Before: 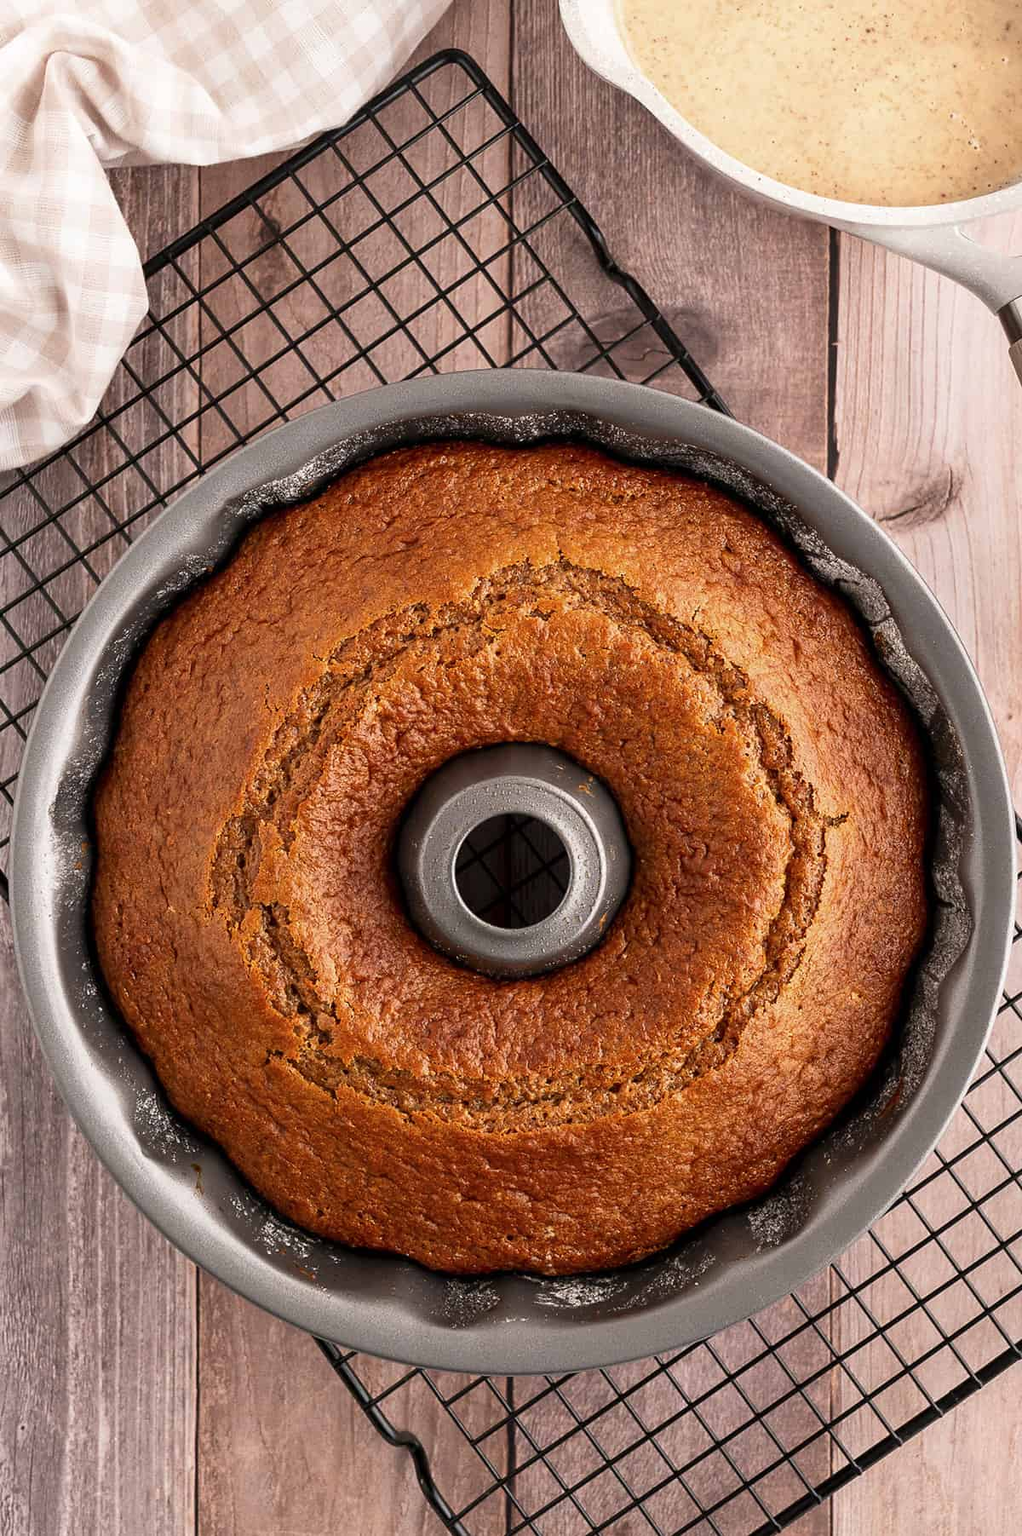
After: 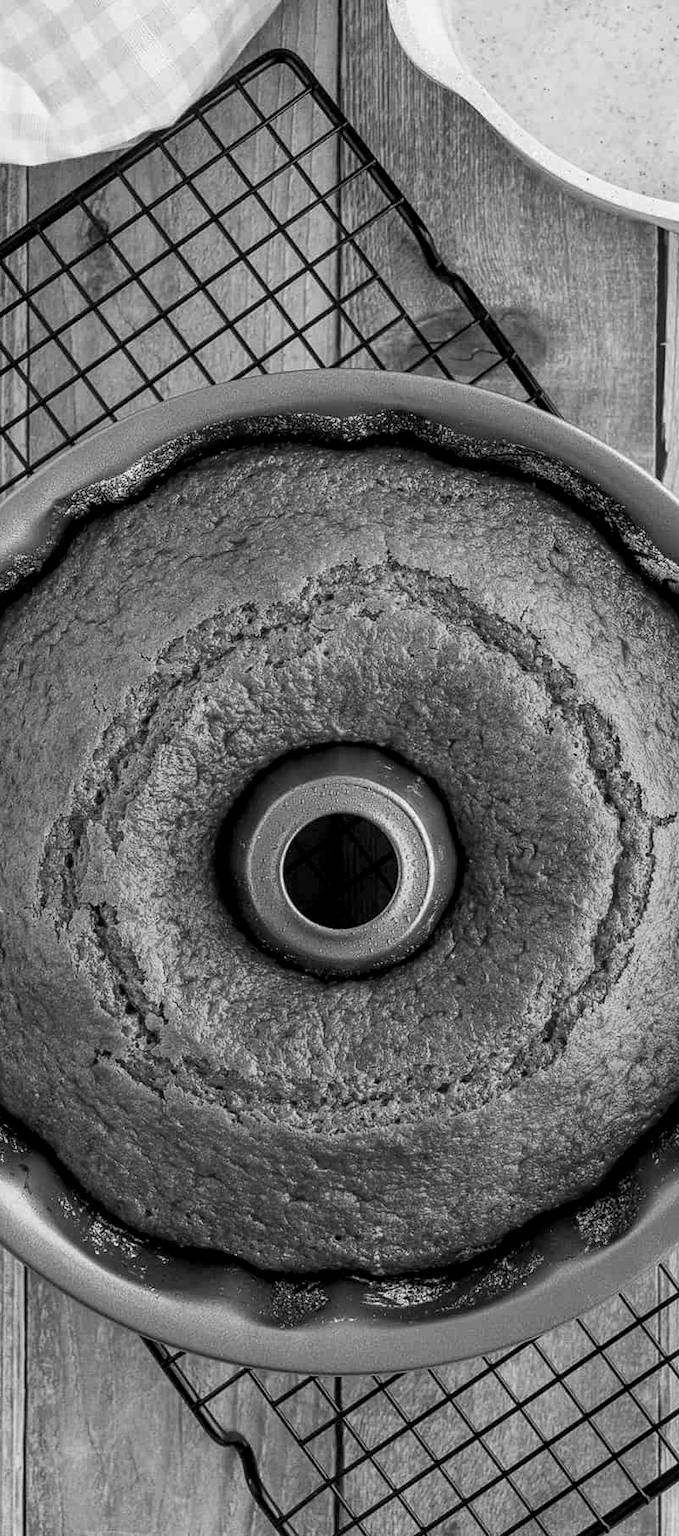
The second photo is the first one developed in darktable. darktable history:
monochrome: a 14.95, b -89.96
crop: left 16.899%, right 16.556%
local contrast: on, module defaults
shadows and highlights: shadows 12, white point adjustment 1.2, highlights -0.36, soften with gaussian
